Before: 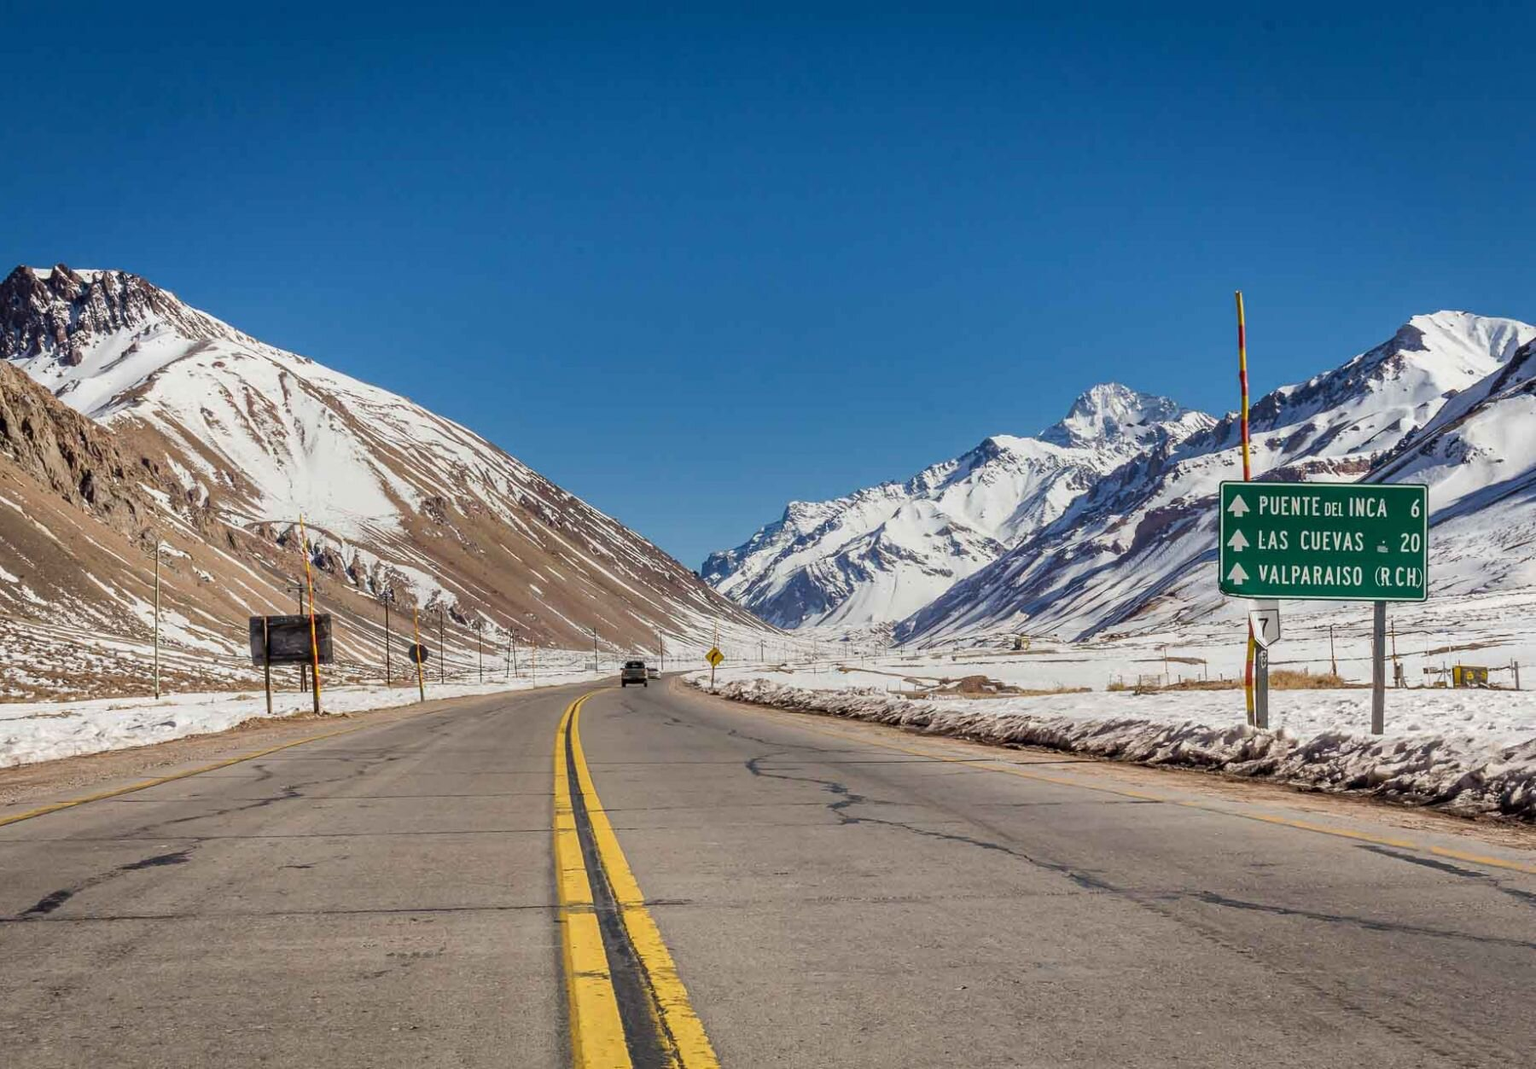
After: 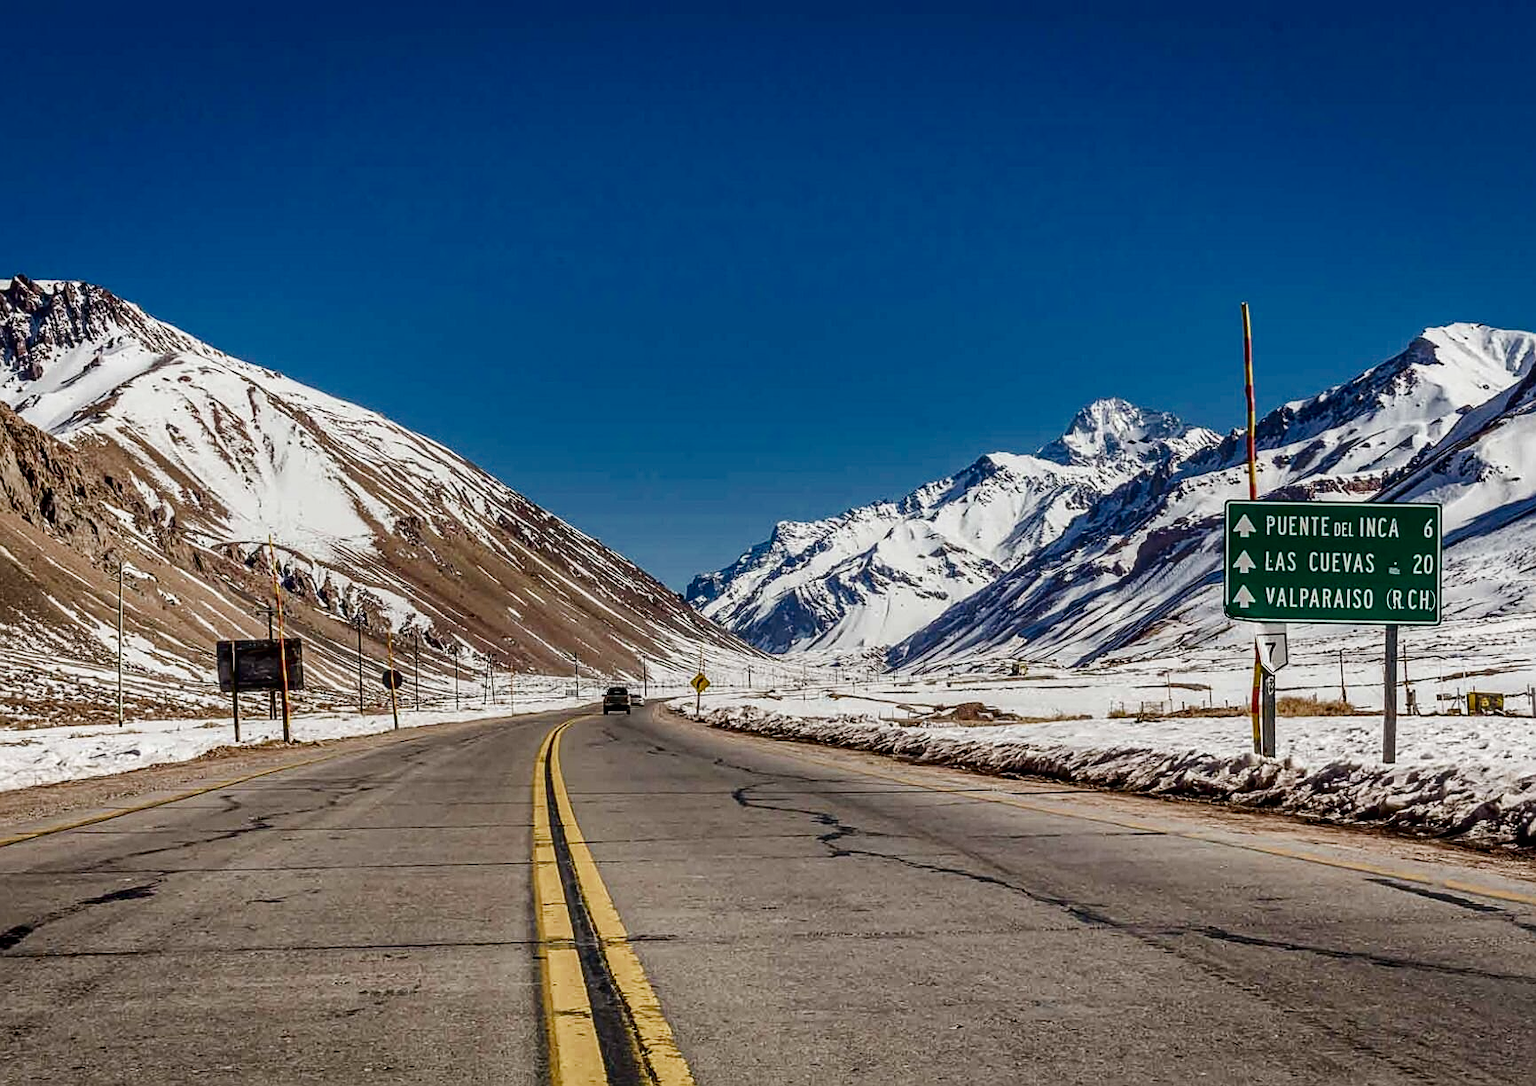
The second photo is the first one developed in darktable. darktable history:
crop and rotate: left 2.689%, right 1.079%, bottom 2.162%
exposure: exposure 1.476 EV, compensate highlight preservation false
sharpen: on, module defaults
filmic rgb: middle gray luminance 28.82%, black relative exposure -10.33 EV, white relative exposure 5.49 EV, target black luminance 0%, hardness 3.93, latitude 2.97%, contrast 1.124, highlights saturation mix 4.91%, shadows ↔ highlights balance 15.26%, add noise in highlights 0.001, preserve chrominance max RGB, color science v3 (2019), use custom middle-gray values true, contrast in highlights soft
contrast brightness saturation: brightness -0.519
local contrast: on, module defaults
